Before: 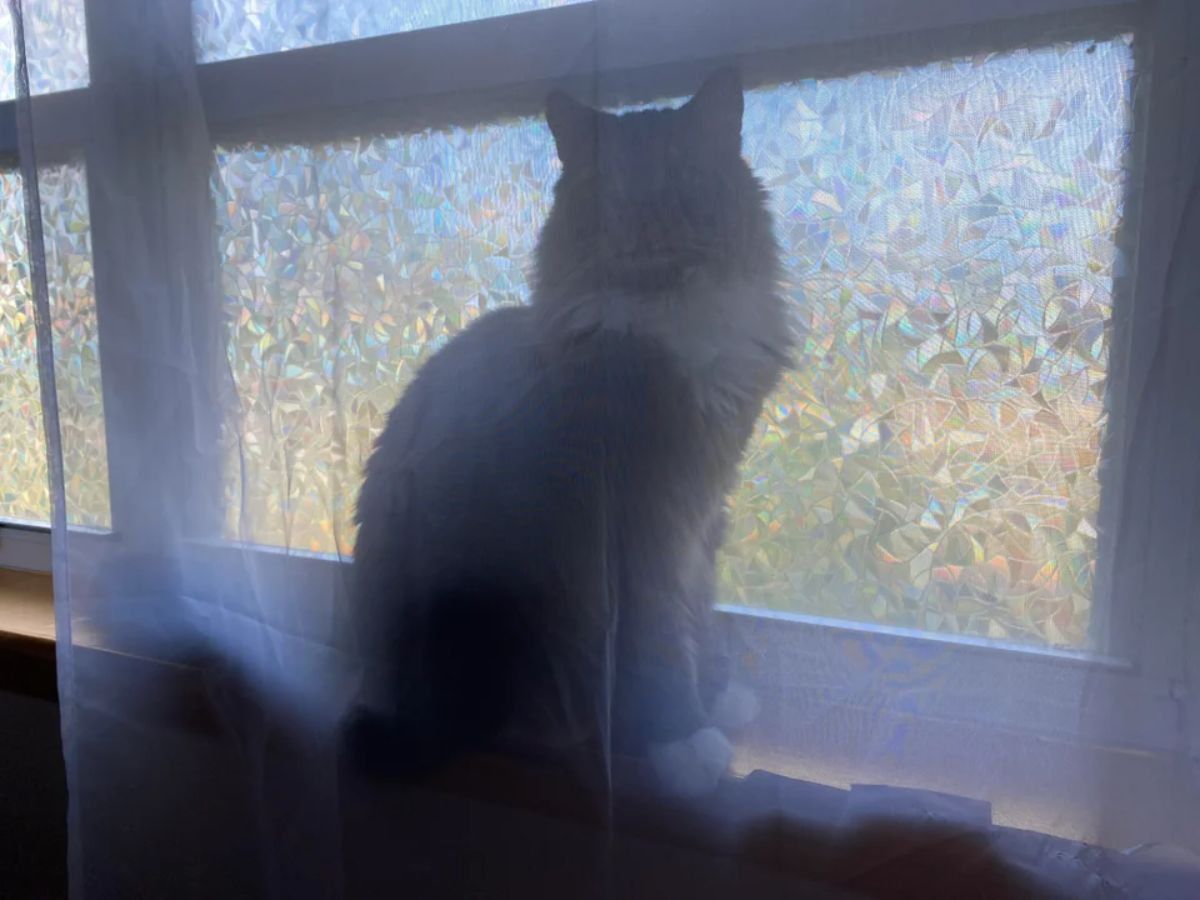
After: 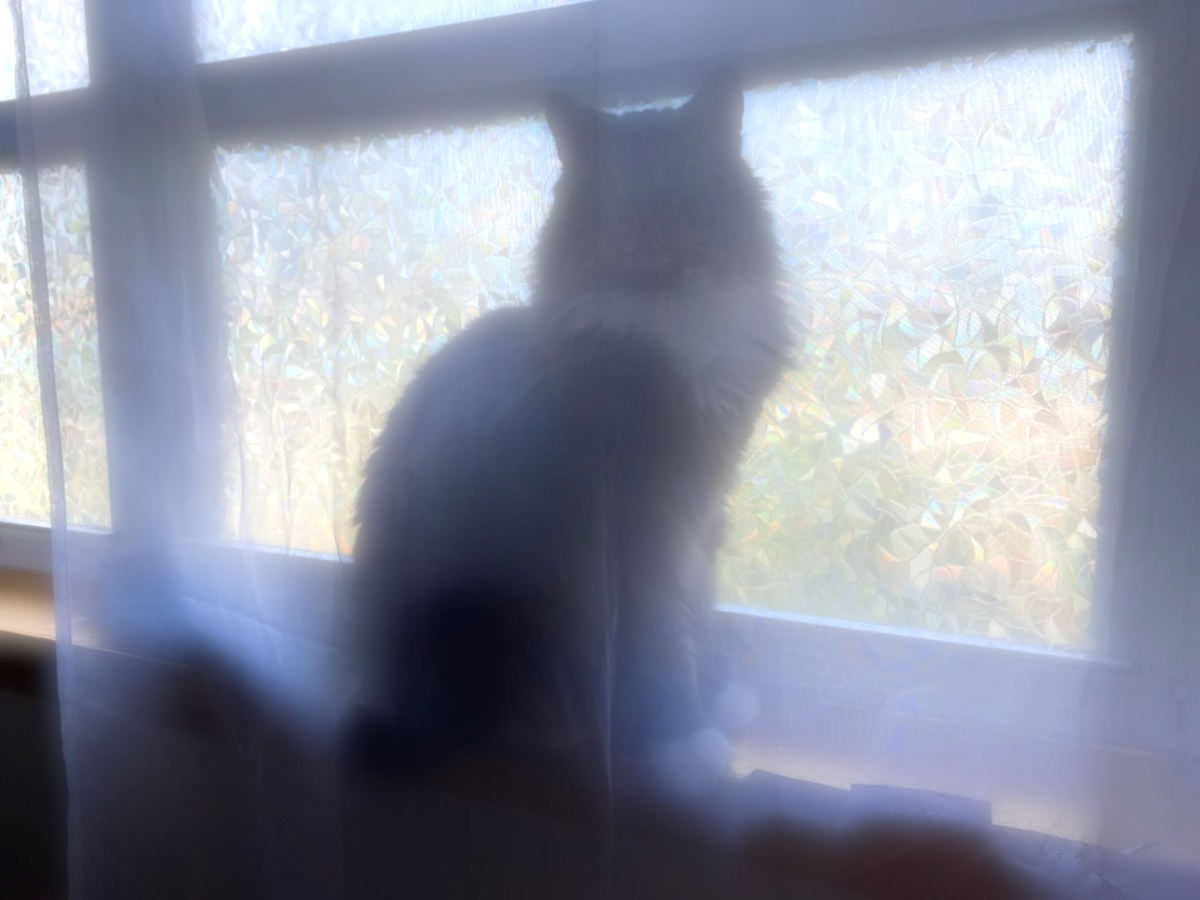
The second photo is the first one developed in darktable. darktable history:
soften: on, module defaults
exposure: exposure 0.64 EV, compensate highlight preservation false
